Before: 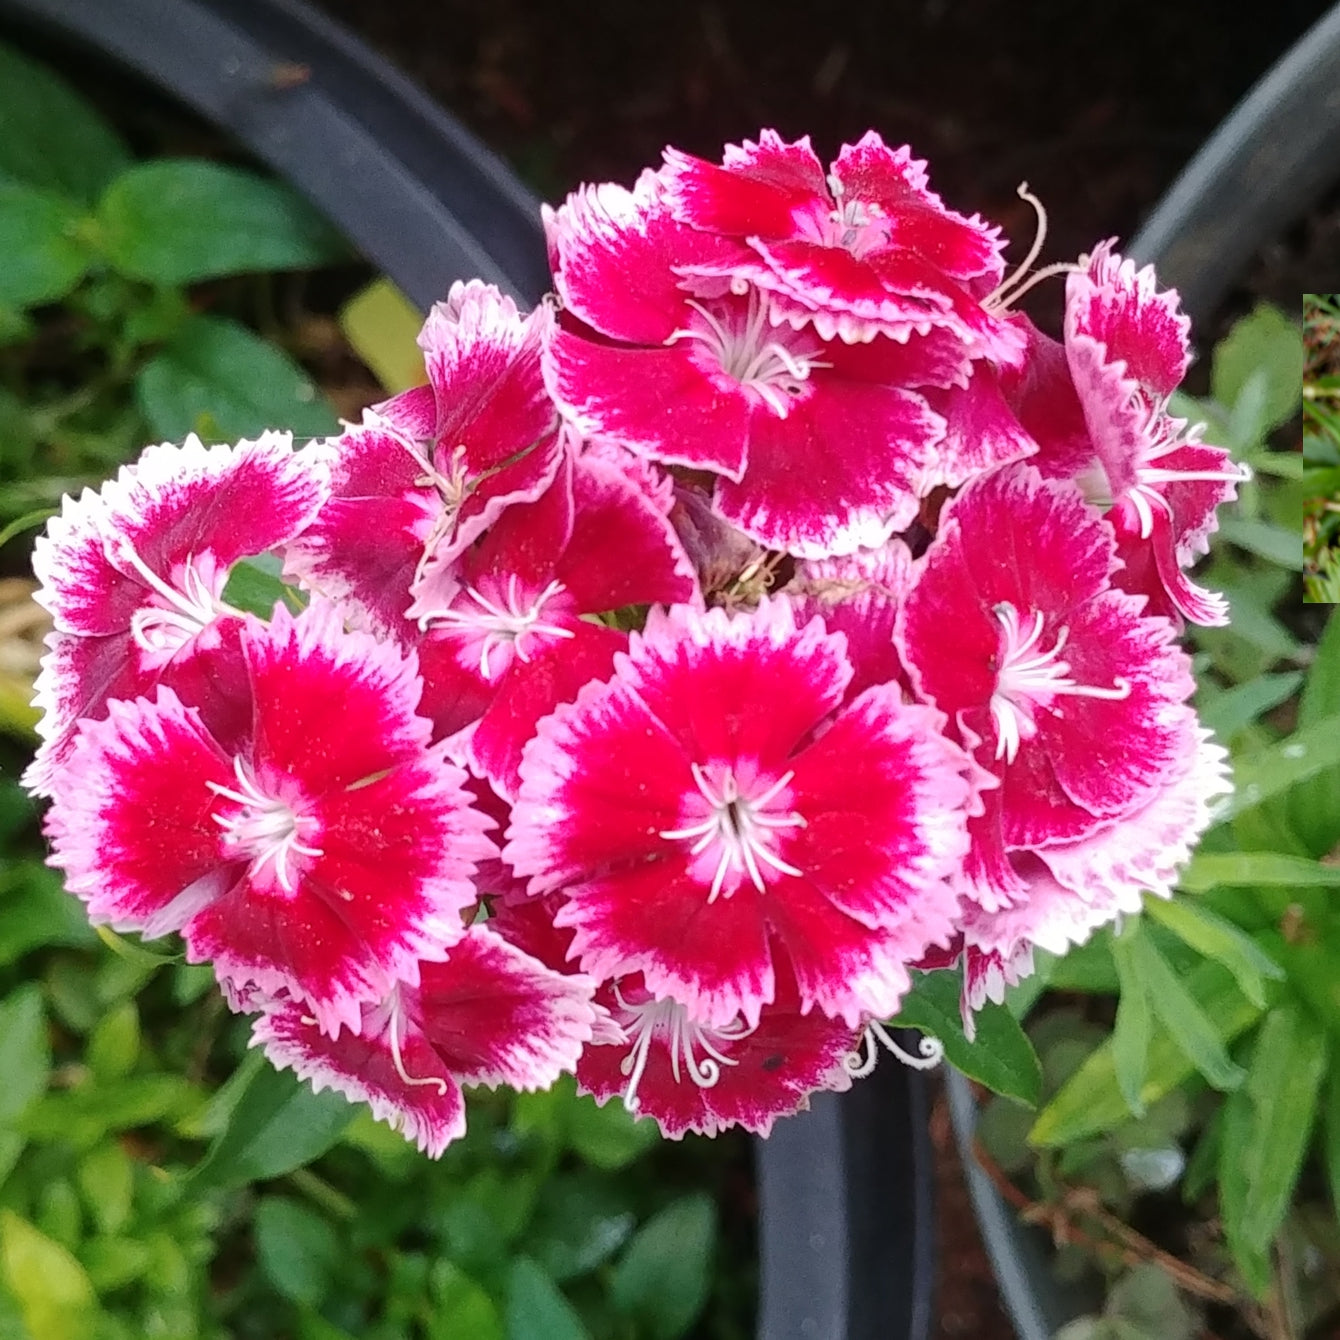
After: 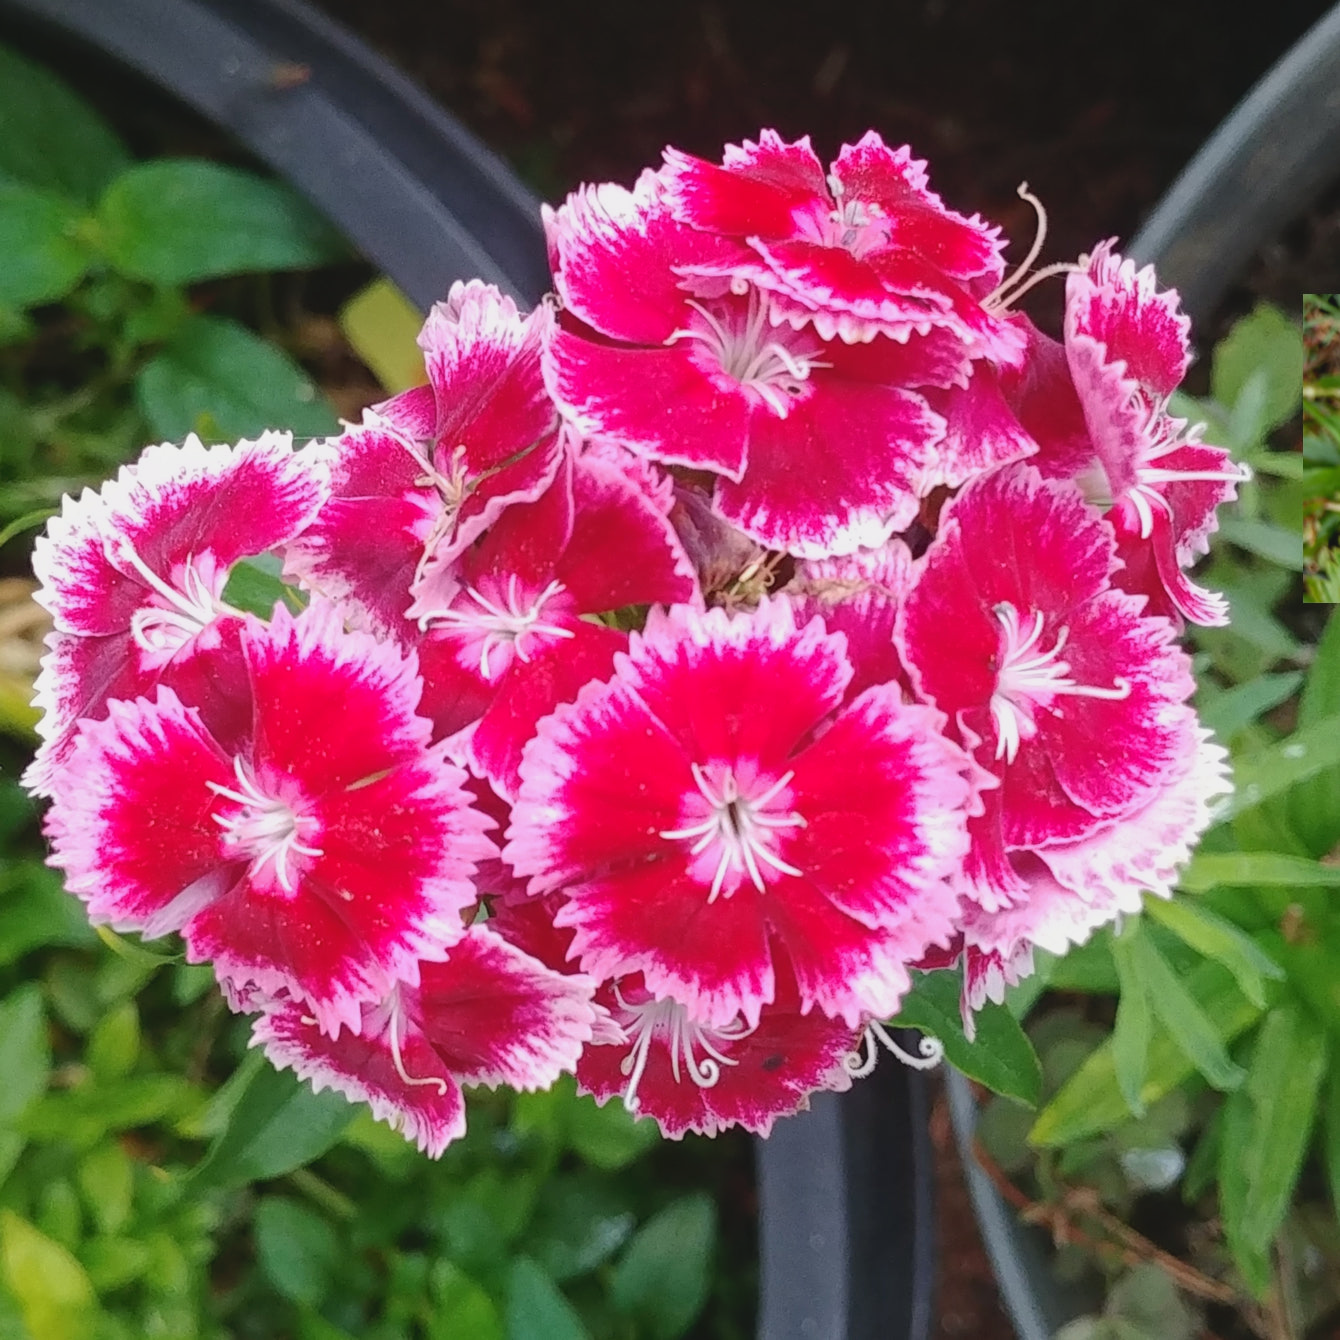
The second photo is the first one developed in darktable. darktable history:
contrast brightness saturation: contrast -0.111
